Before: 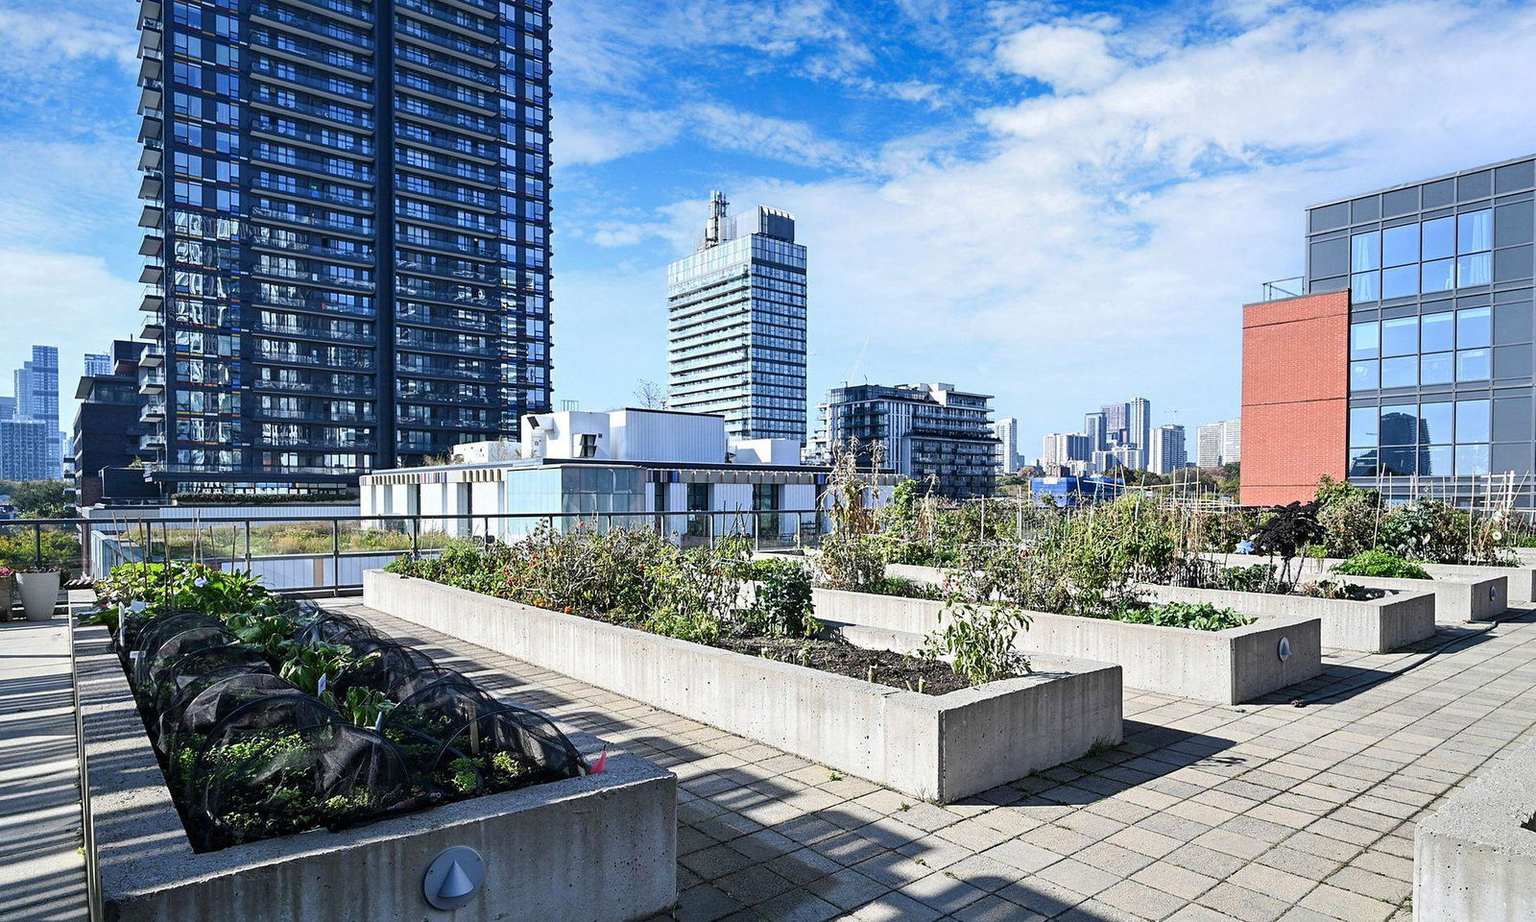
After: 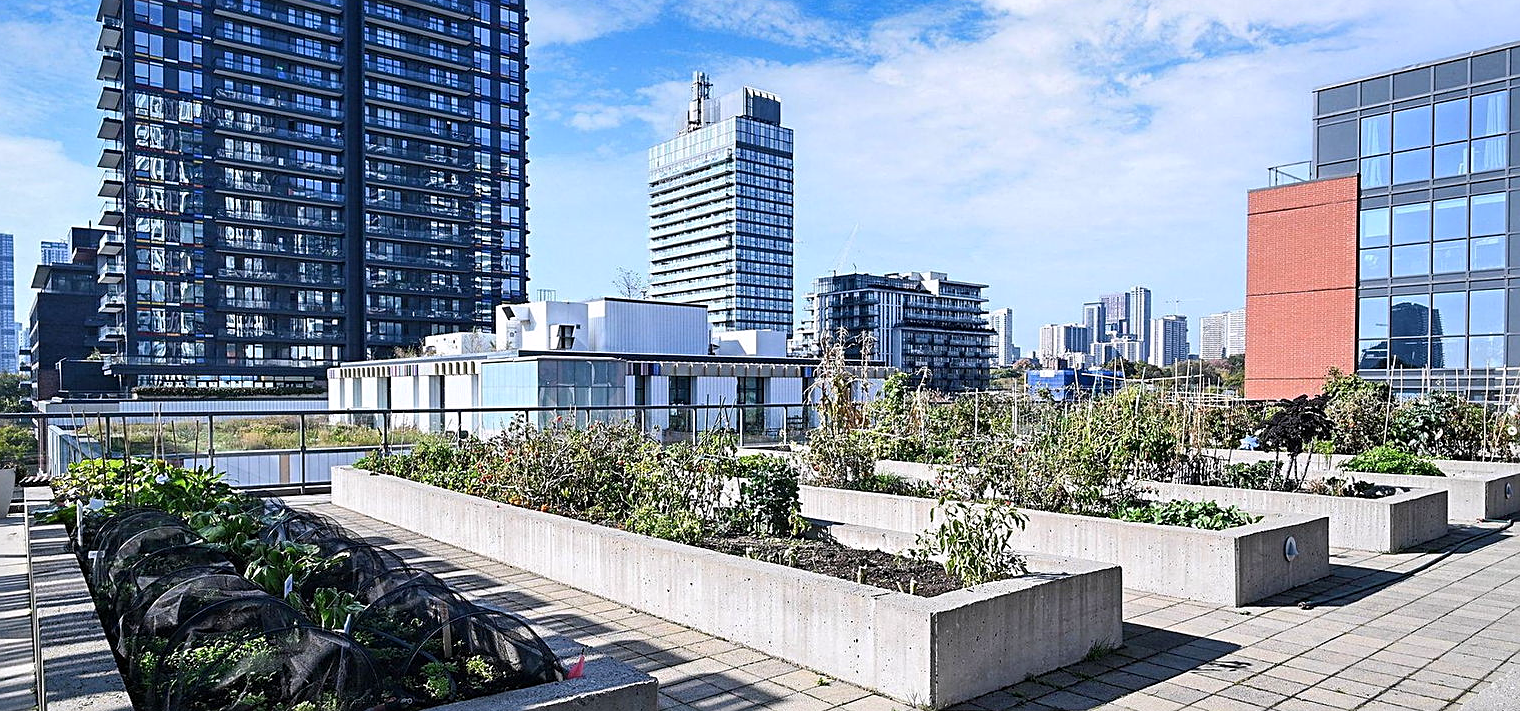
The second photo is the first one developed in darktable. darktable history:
sharpen: on, module defaults
white balance: red 1.009, blue 1.027
crop and rotate: left 2.991%, top 13.302%, right 1.981%, bottom 12.636%
